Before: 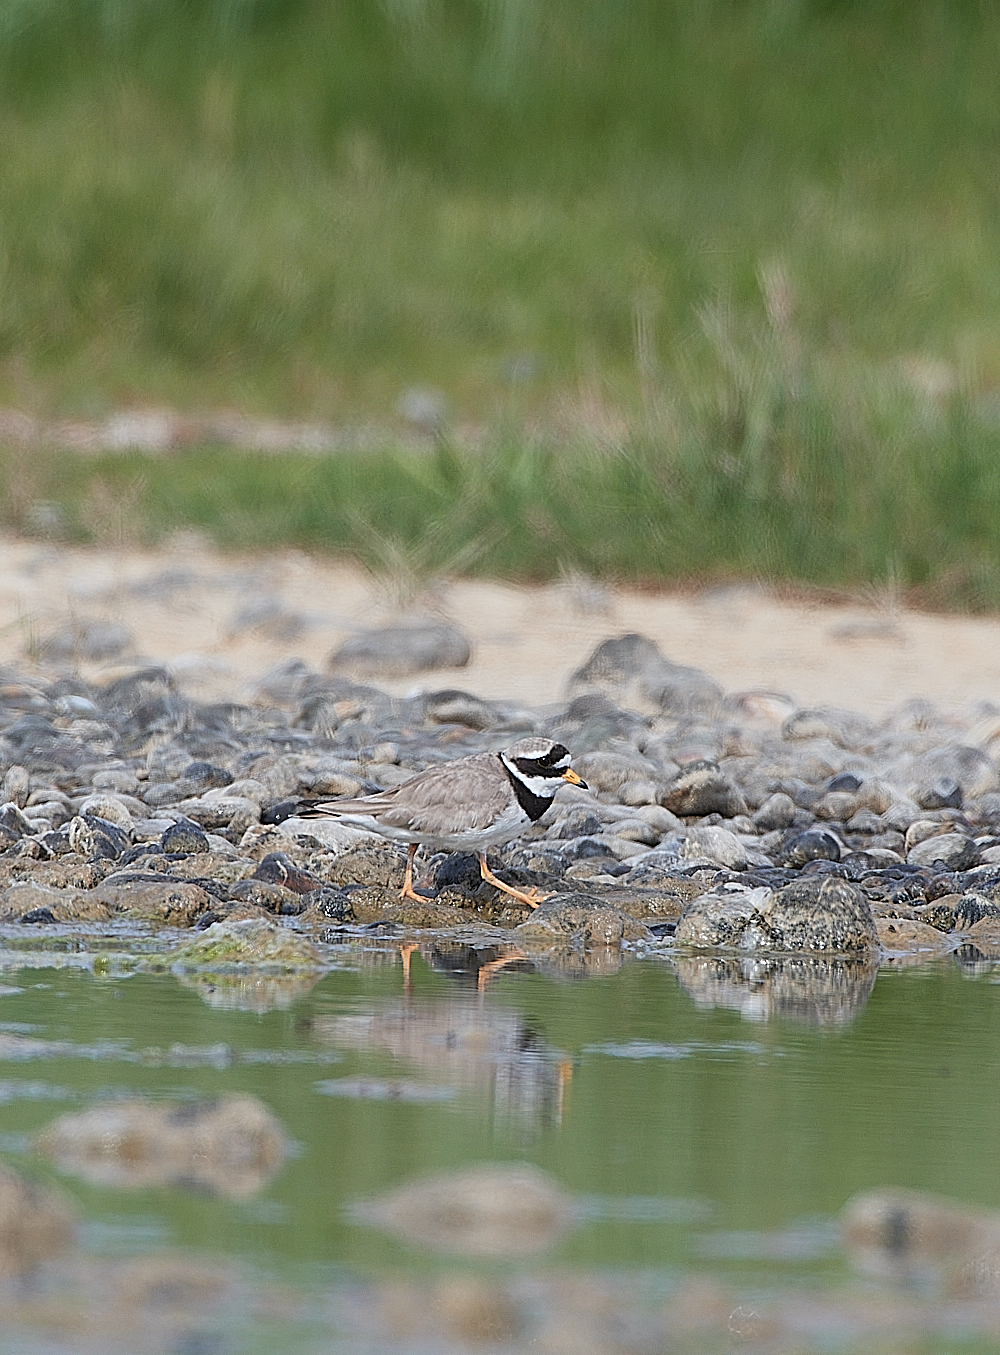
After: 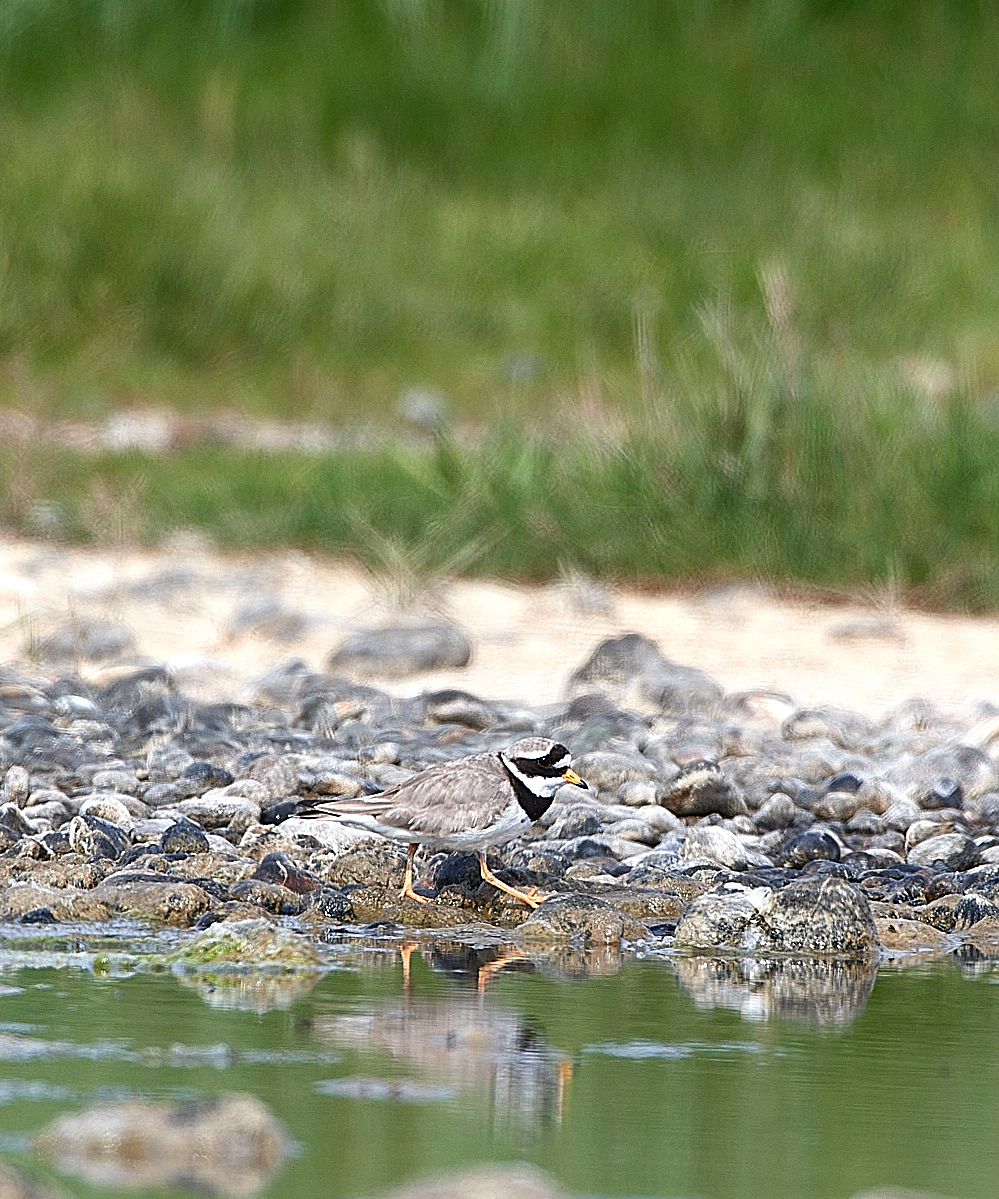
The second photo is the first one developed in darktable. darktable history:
exposure: black level correction 0, exposure 0.68 EV, compensate exposure bias true, compensate highlight preservation false
contrast brightness saturation: brightness -0.2, saturation 0.08
crop and rotate: top 0%, bottom 11.49%
